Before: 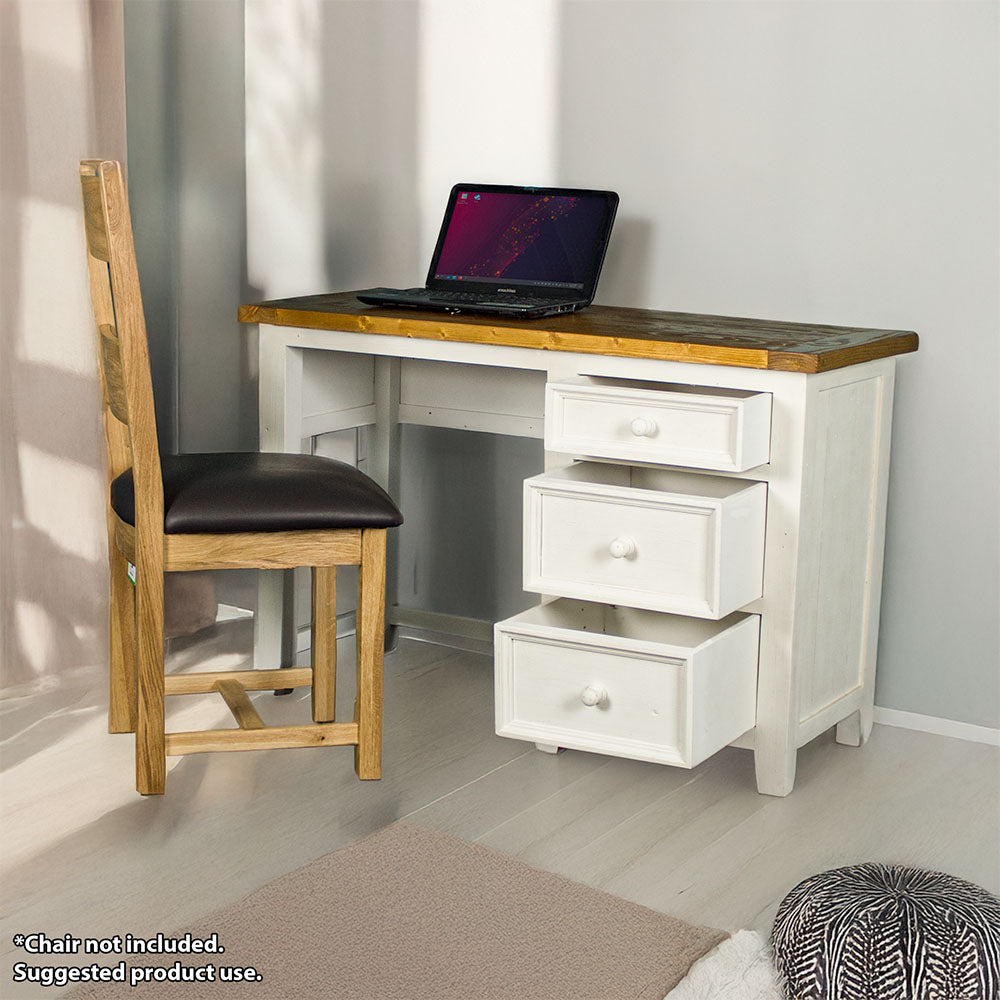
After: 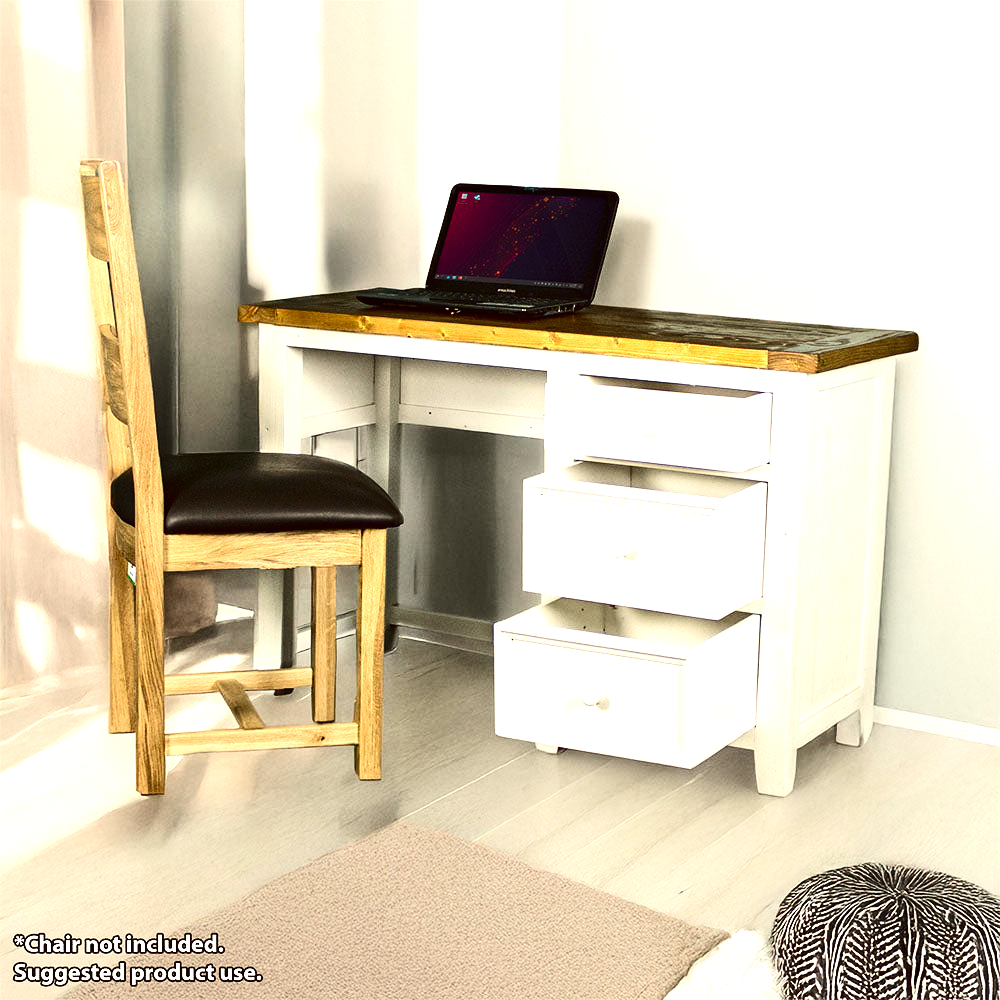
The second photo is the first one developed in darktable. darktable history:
tone equalizer: on, module defaults
contrast brightness saturation: contrast 0.24, brightness -0.24, saturation 0.14
exposure: black level correction 0, exposure 1.2 EV, compensate exposure bias true, compensate highlight preservation false
color balance: lift [1.005, 1.002, 0.998, 0.998], gamma [1, 1.021, 1.02, 0.979], gain [0.923, 1.066, 1.056, 0.934]
color correction: saturation 0.8
